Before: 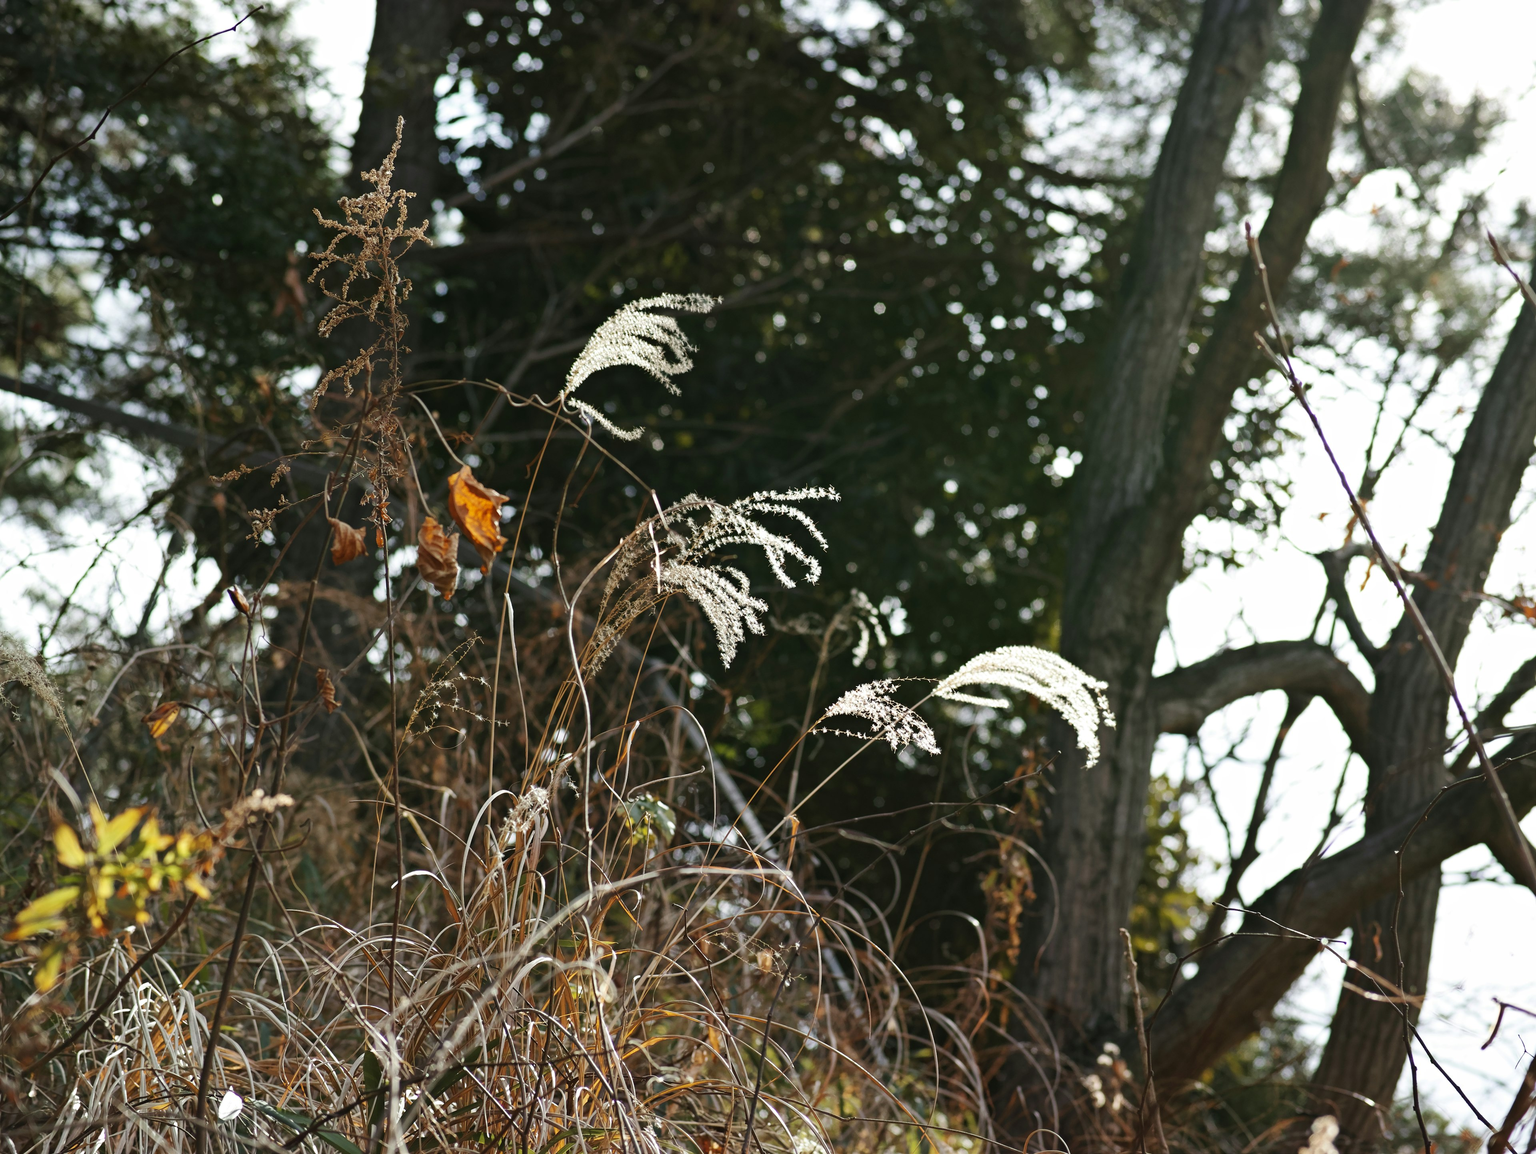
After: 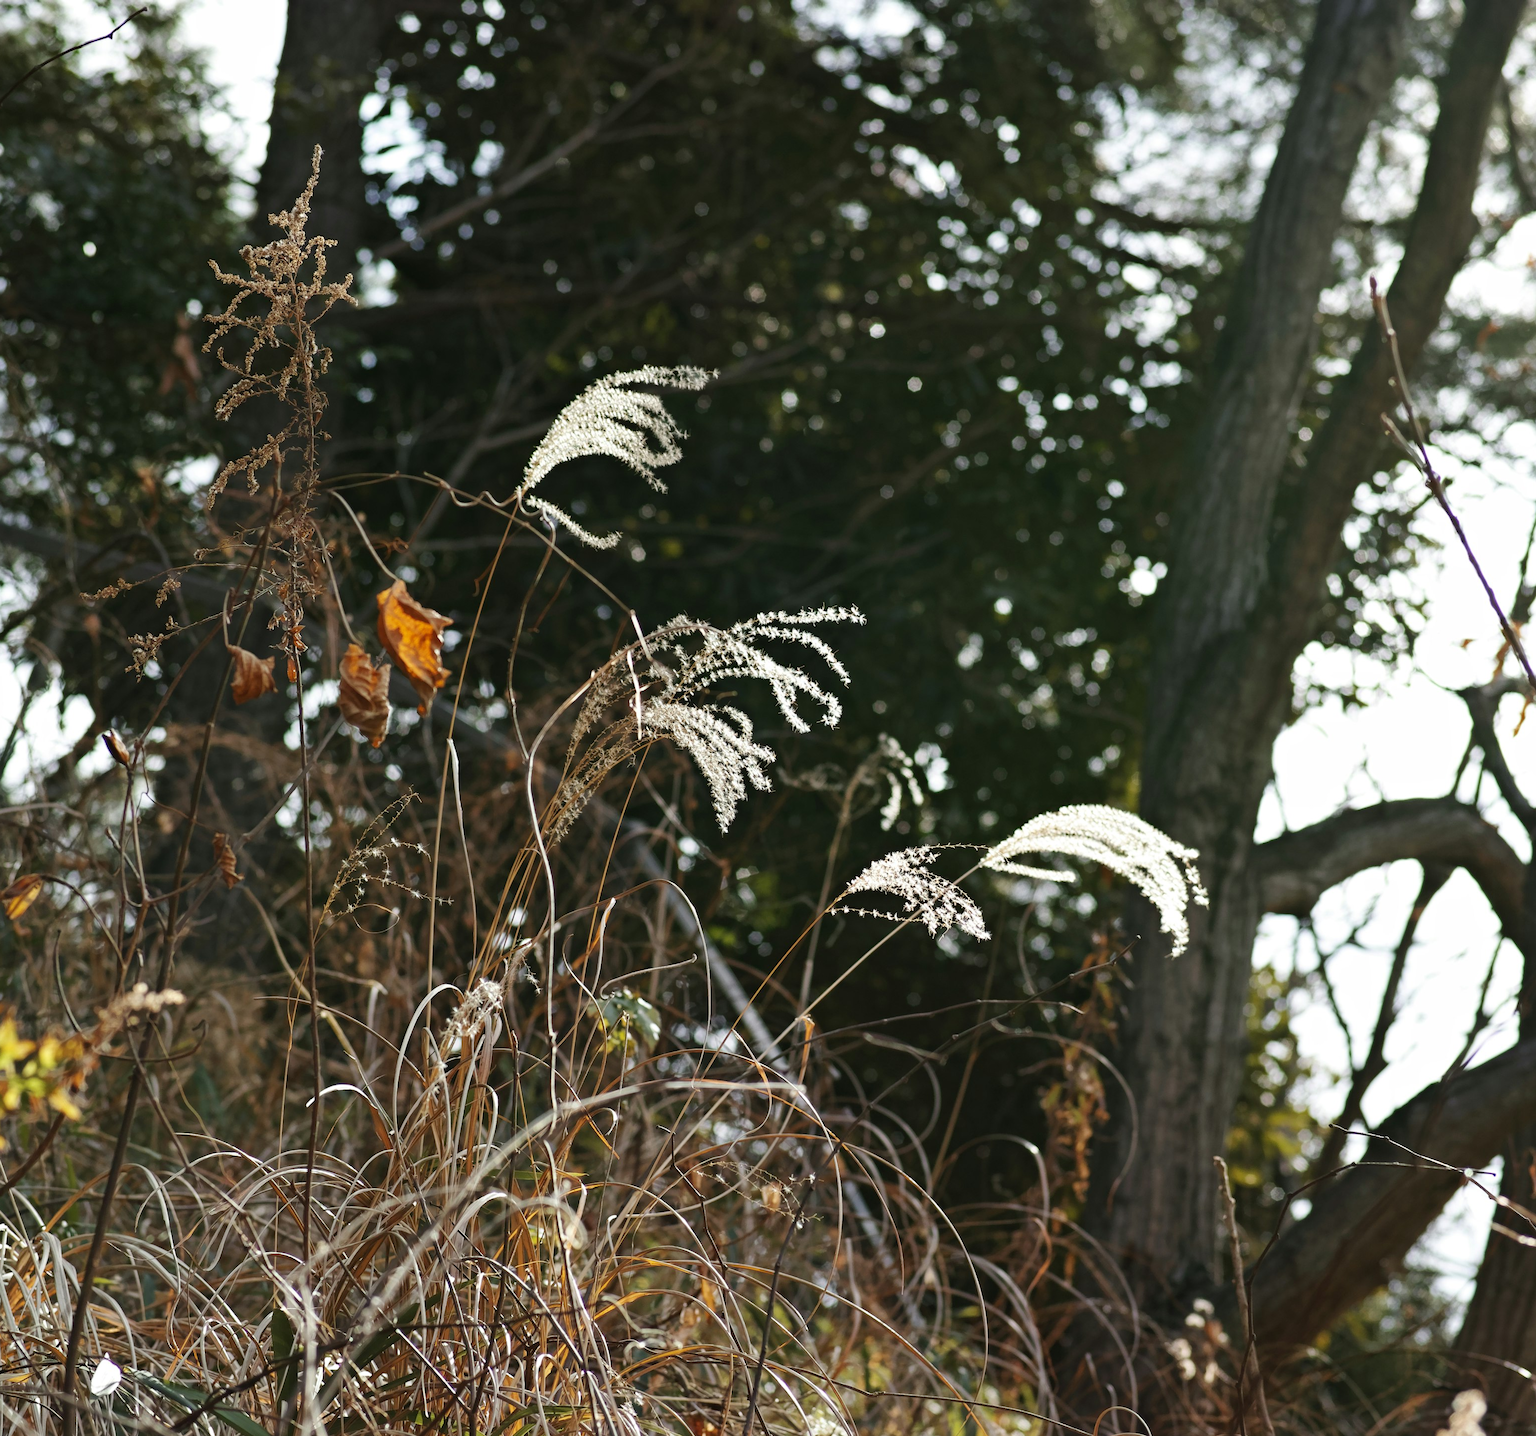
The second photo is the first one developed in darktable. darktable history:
crop and rotate: left 9.485%, right 10.221%
